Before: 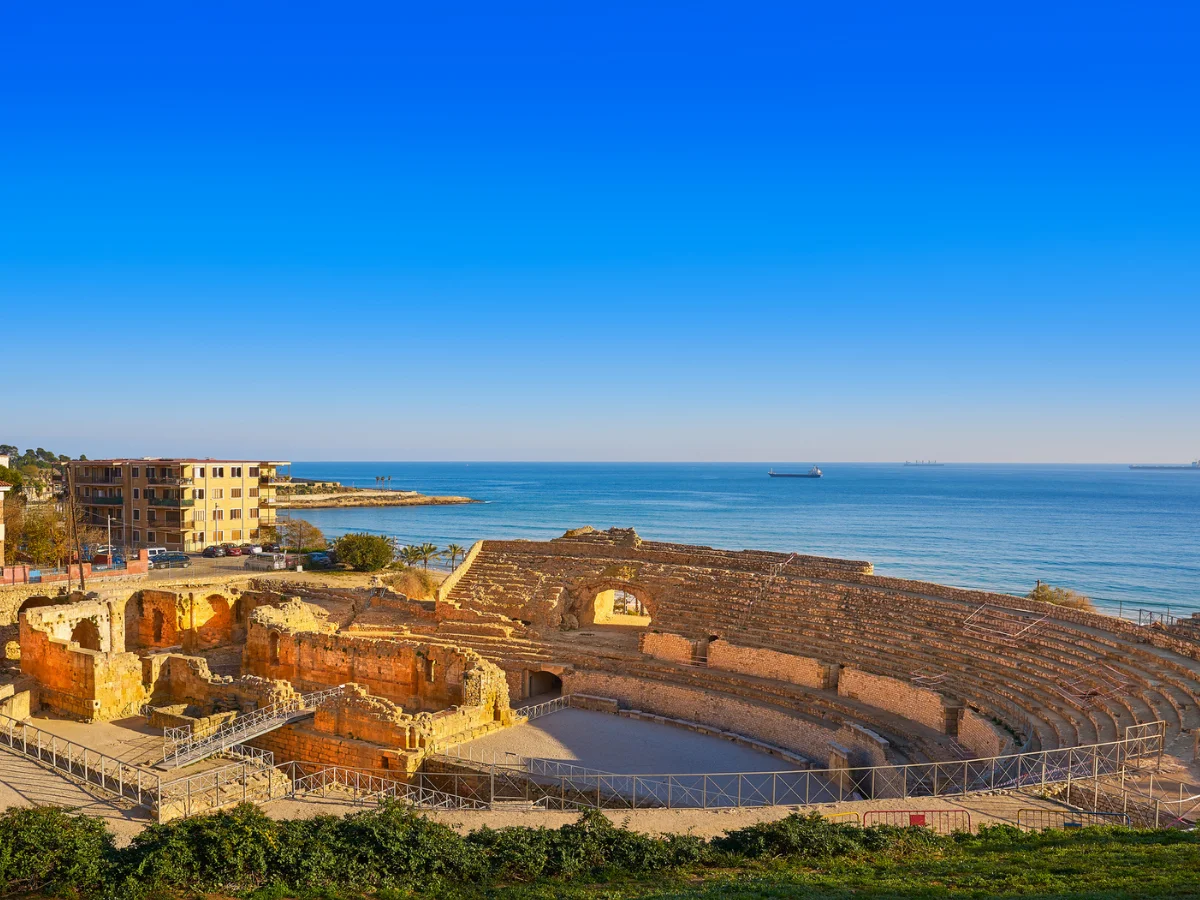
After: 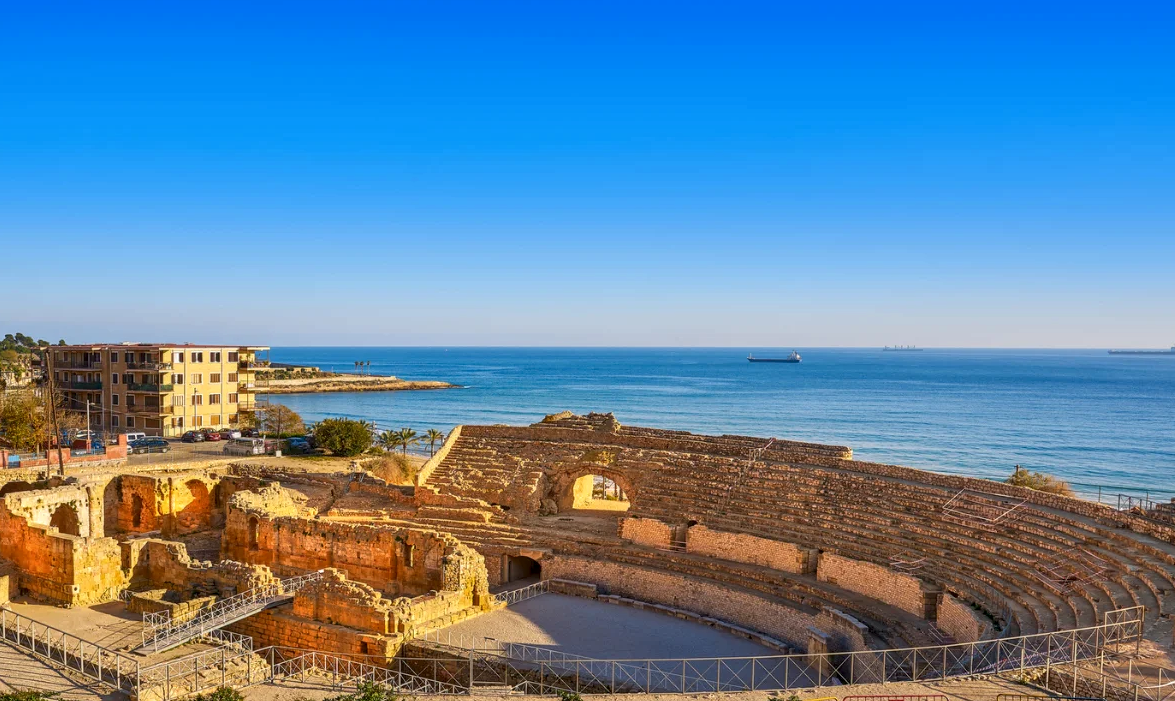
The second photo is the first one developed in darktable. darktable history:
crop and rotate: left 1.814%, top 12.818%, right 0.25%, bottom 9.225%
local contrast: detail 130%
